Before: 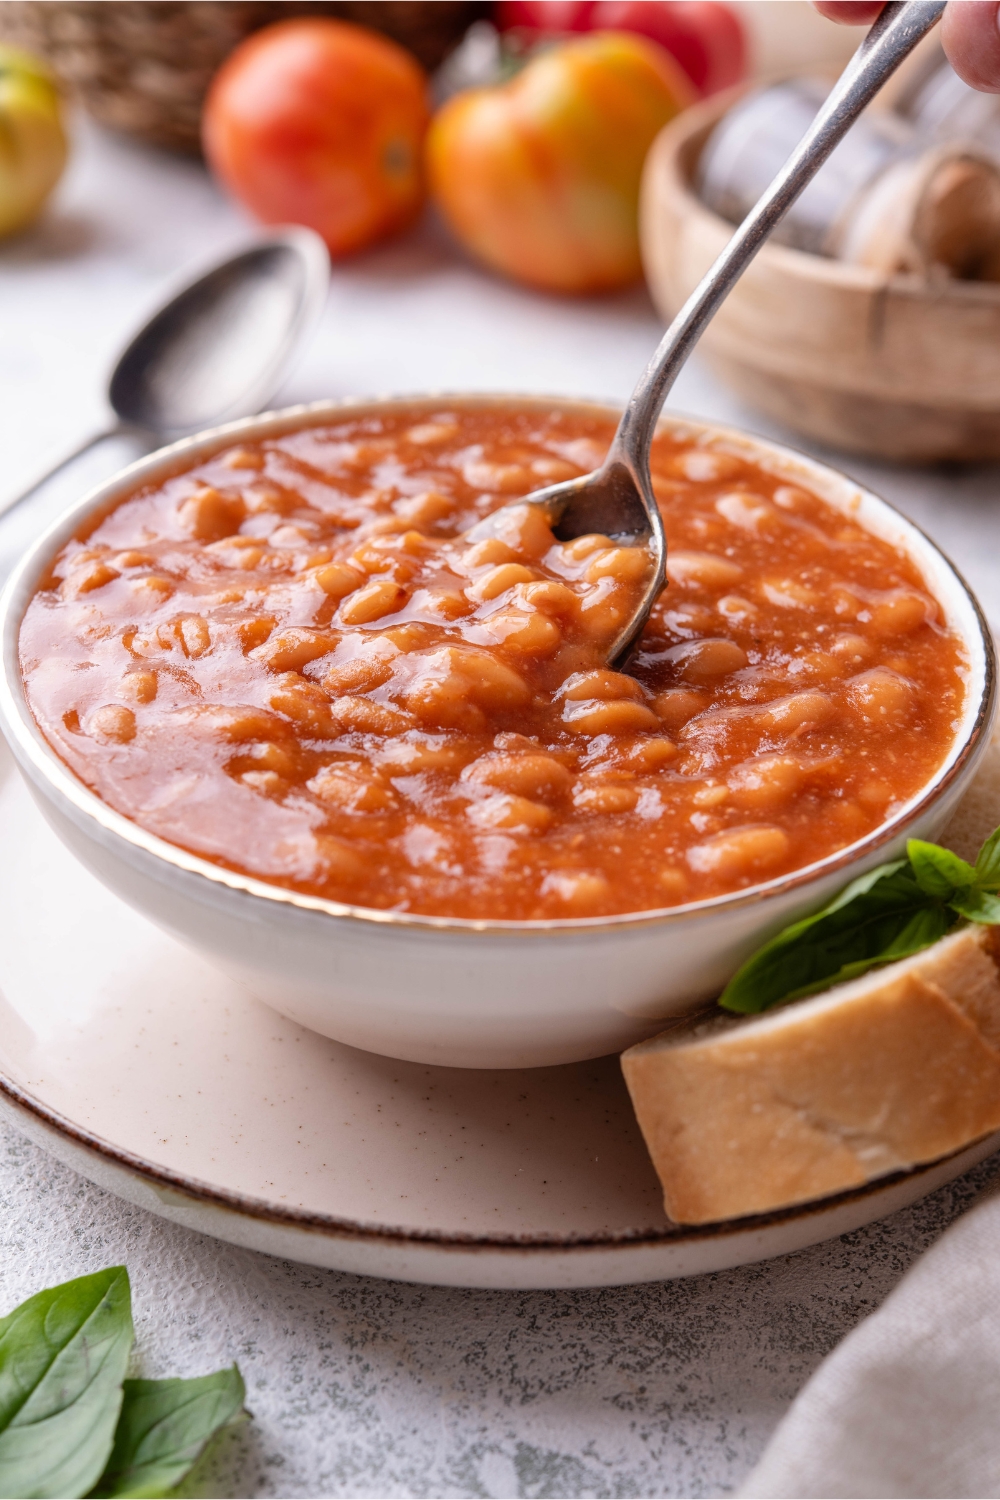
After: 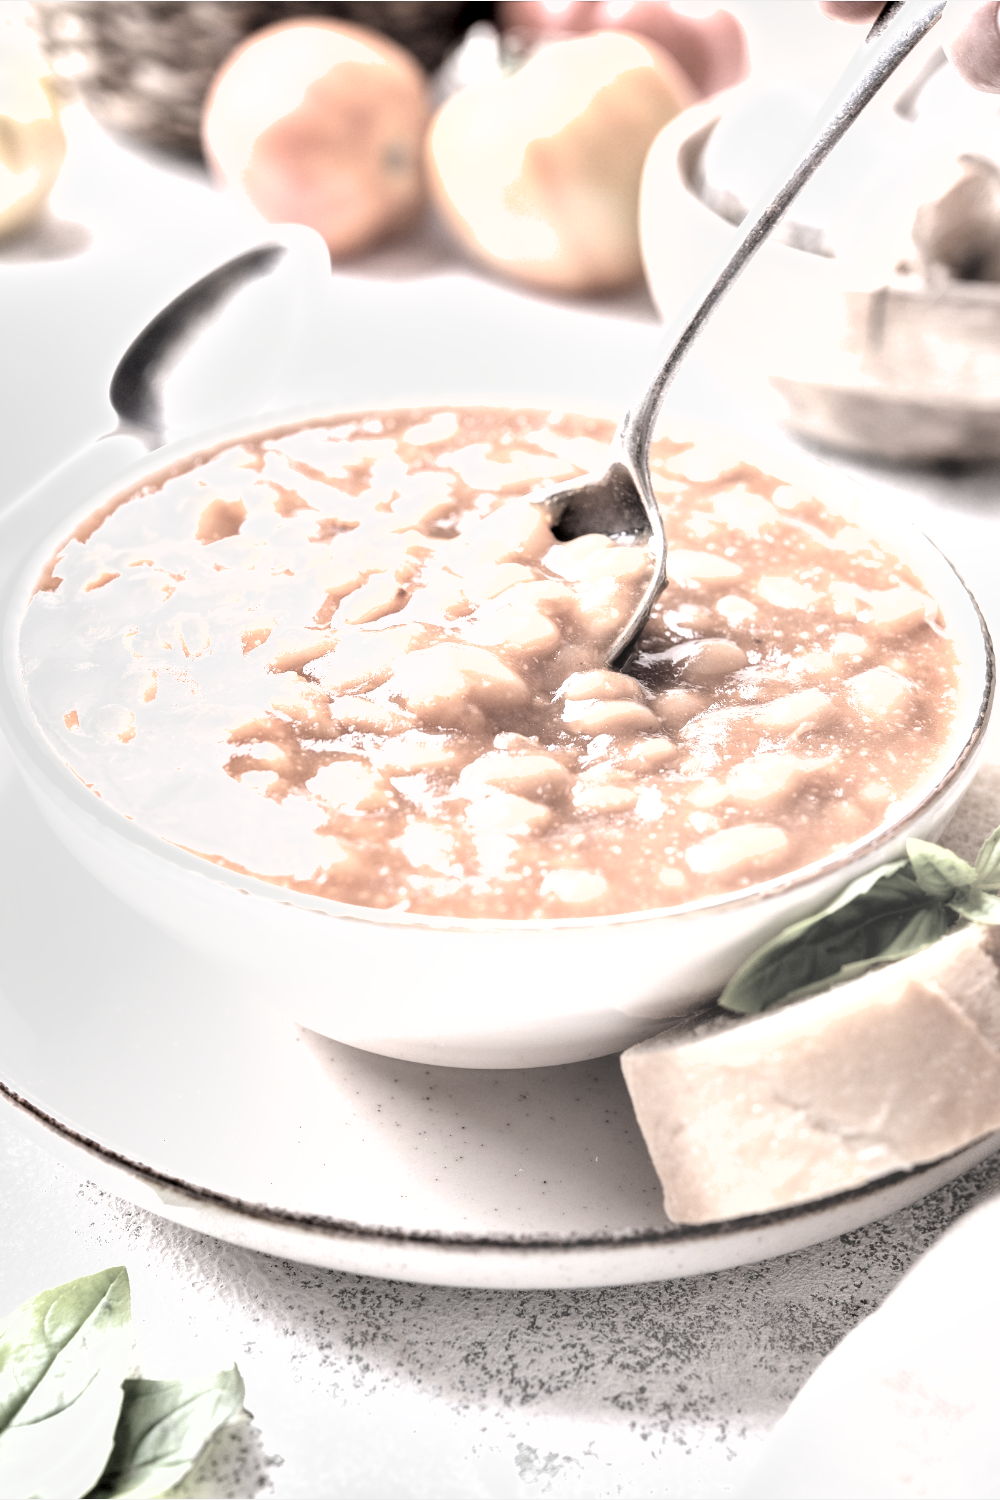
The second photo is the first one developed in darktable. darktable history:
levels: levels [0.044, 0.475, 0.791]
shadows and highlights: low approximation 0.01, soften with gaussian
contrast brightness saturation: contrast -0.312, brightness 0.755, saturation -0.778
color calibration: x 0.341, y 0.355, temperature 5190.42 K, saturation algorithm version 1 (2020)
